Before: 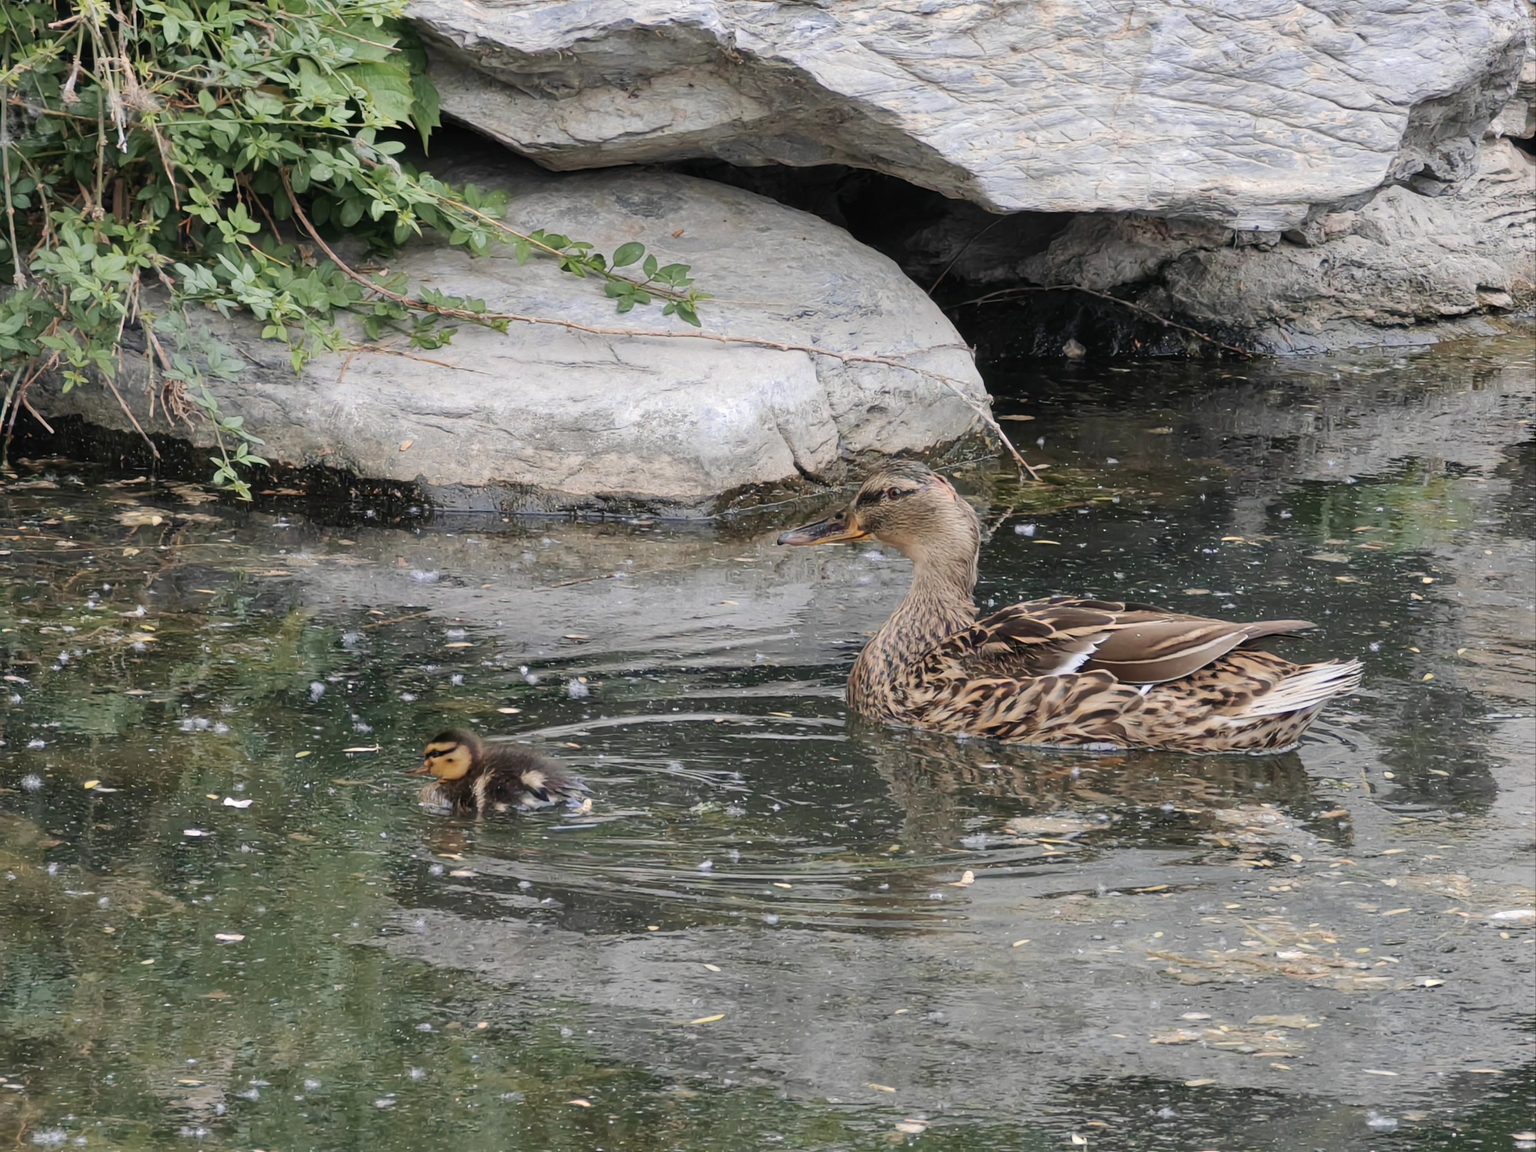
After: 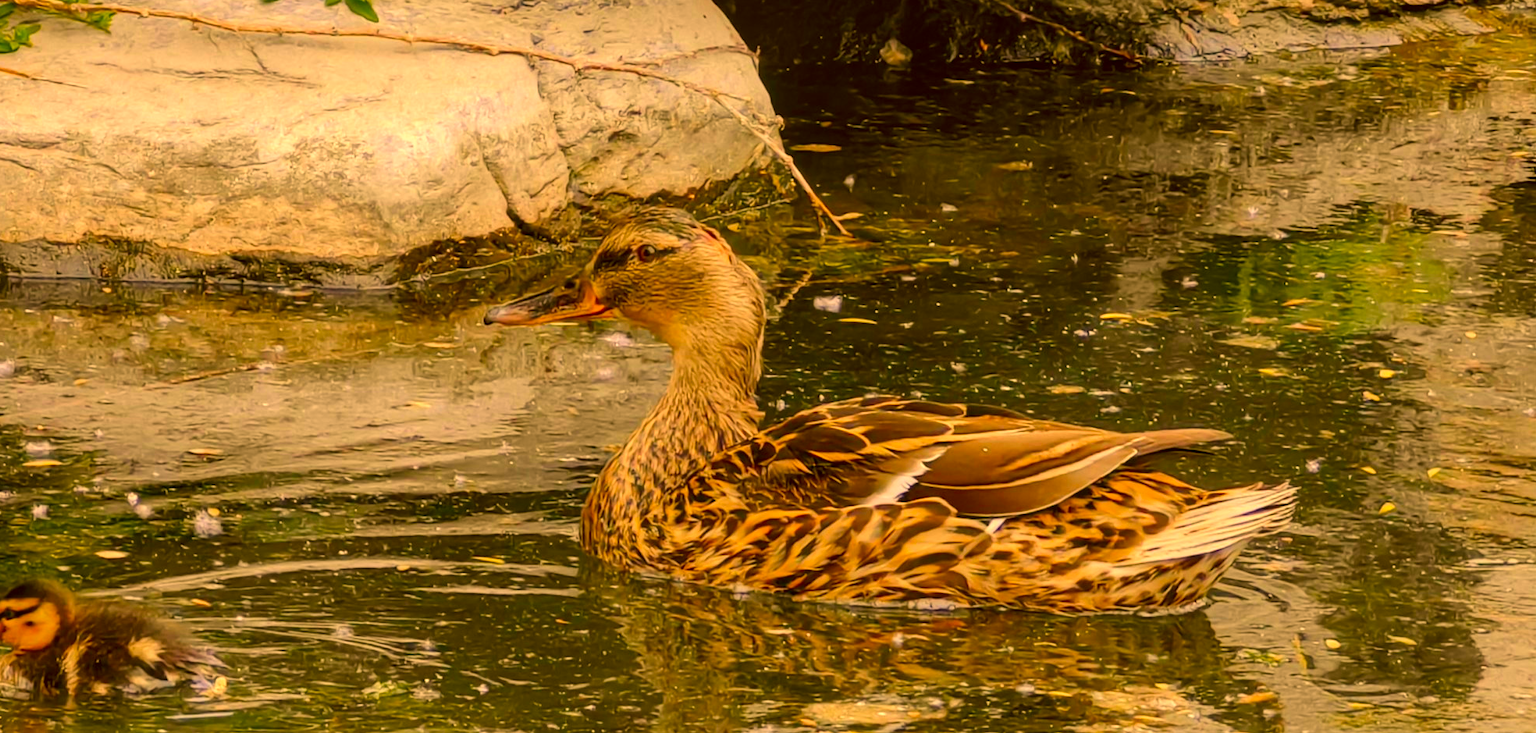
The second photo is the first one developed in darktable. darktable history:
crop and rotate: left 27.938%, top 27.046%, bottom 27.046%
color correction: highlights a* 10.44, highlights b* 30.04, shadows a* 2.73, shadows b* 17.51, saturation 1.72
local contrast: on, module defaults
